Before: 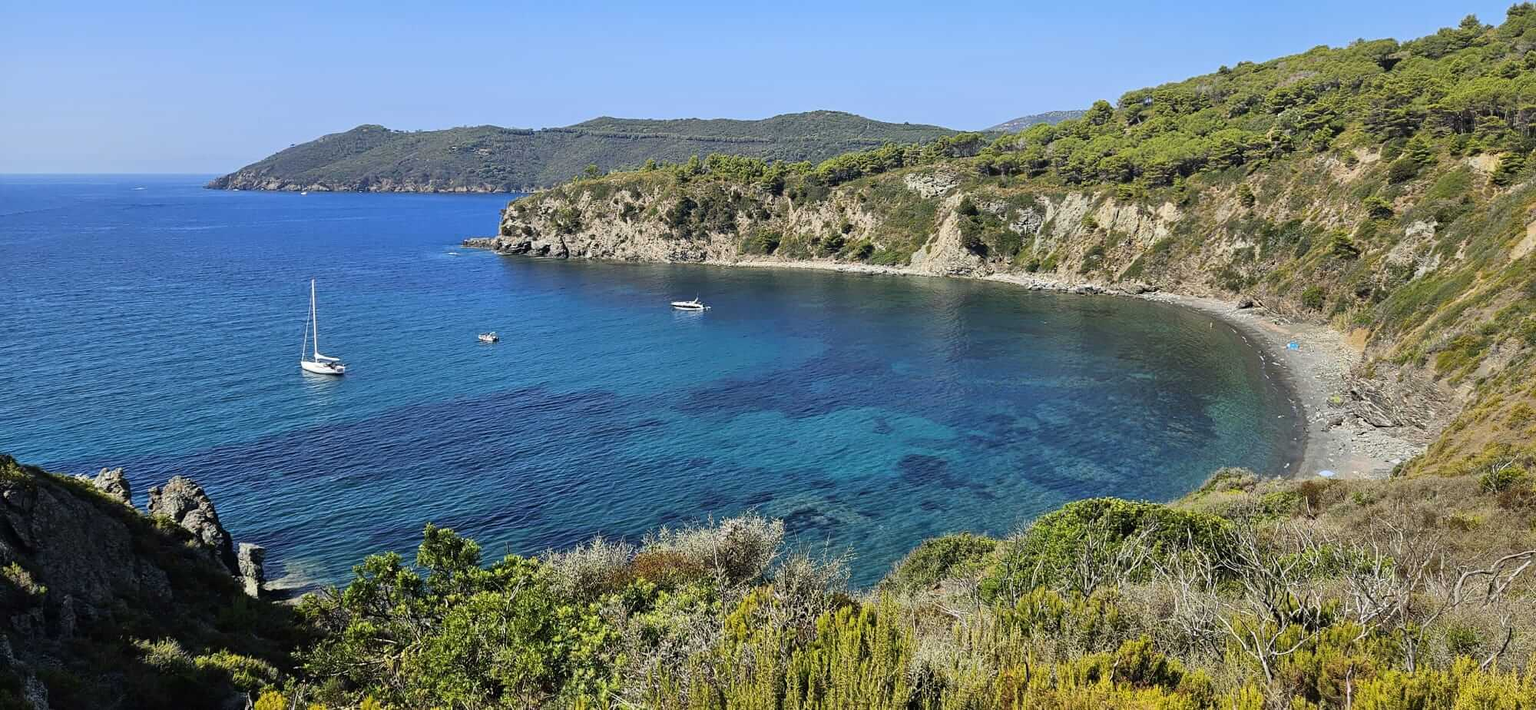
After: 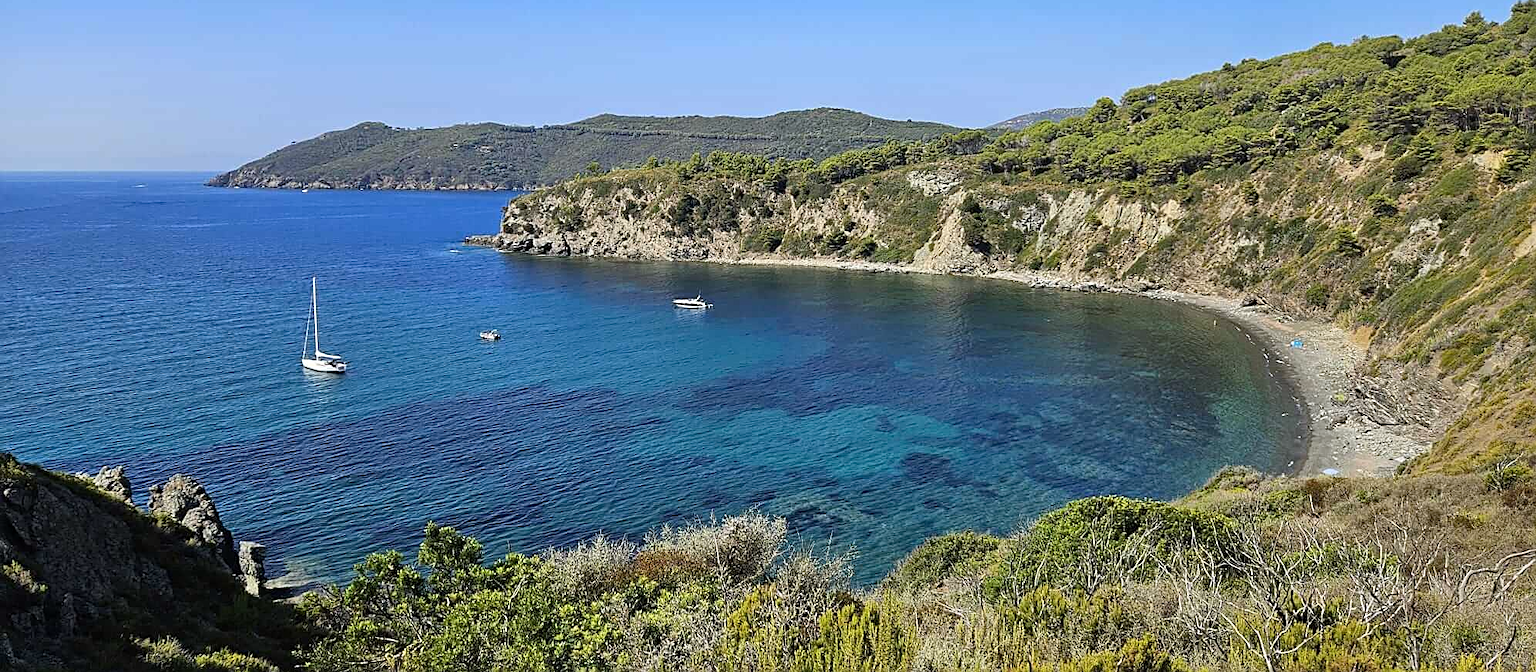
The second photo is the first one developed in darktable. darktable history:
sharpen: on, module defaults
crop: top 0.448%, right 0.264%, bottom 5.045%
haze removal: compatibility mode true, adaptive false
